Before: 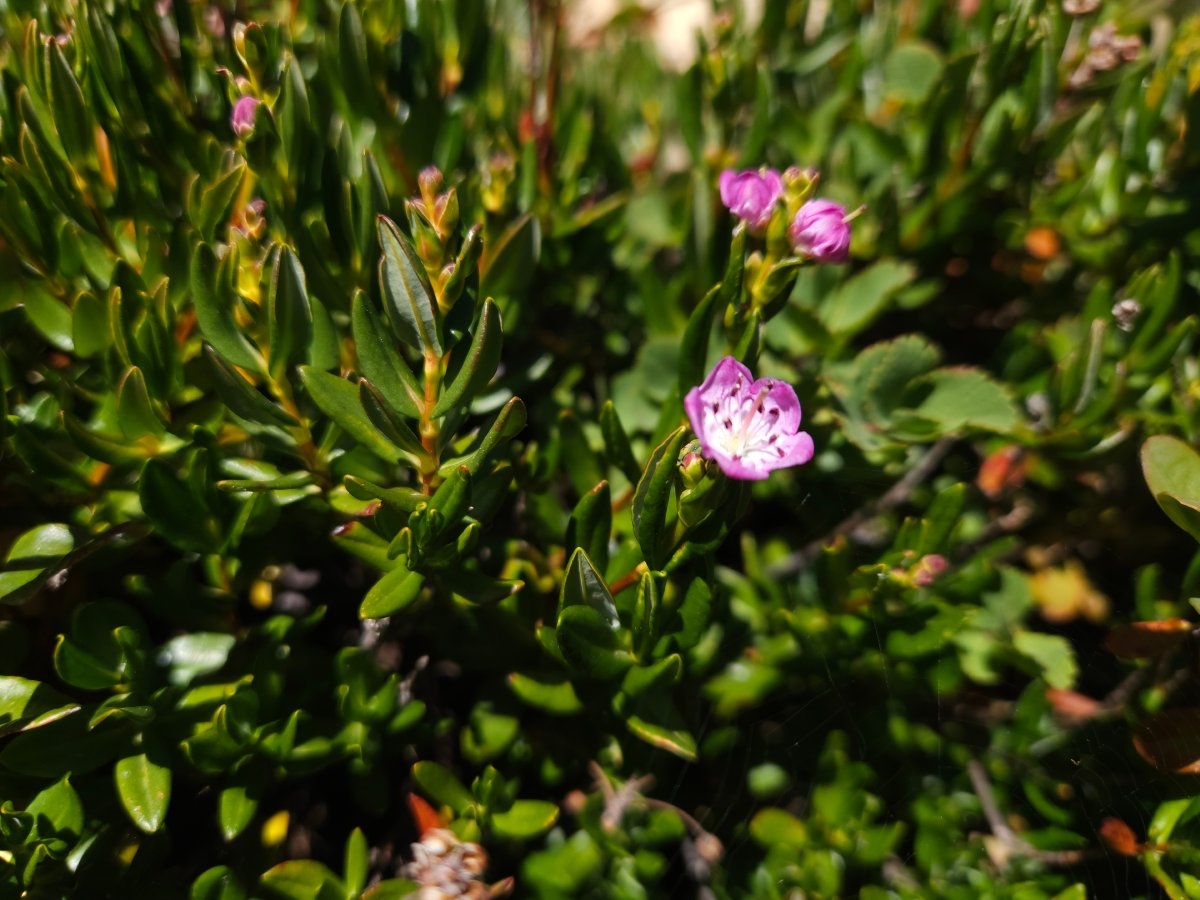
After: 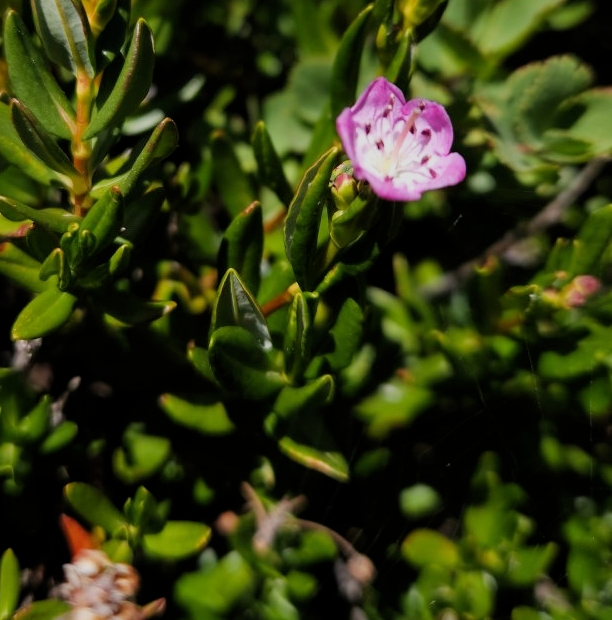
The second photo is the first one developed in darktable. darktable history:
filmic rgb: middle gray luminance 18.41%, black relative exposure -11.14 EV, white relative exposure 3.73 EV, target black luminance 0%, hardness 5.87, latitude 57.49%, contrast 0.965, shadows ↔ highlights balance 49.66%
crop and rotate: left 29.079%, top 31.108%, right 19.853%
